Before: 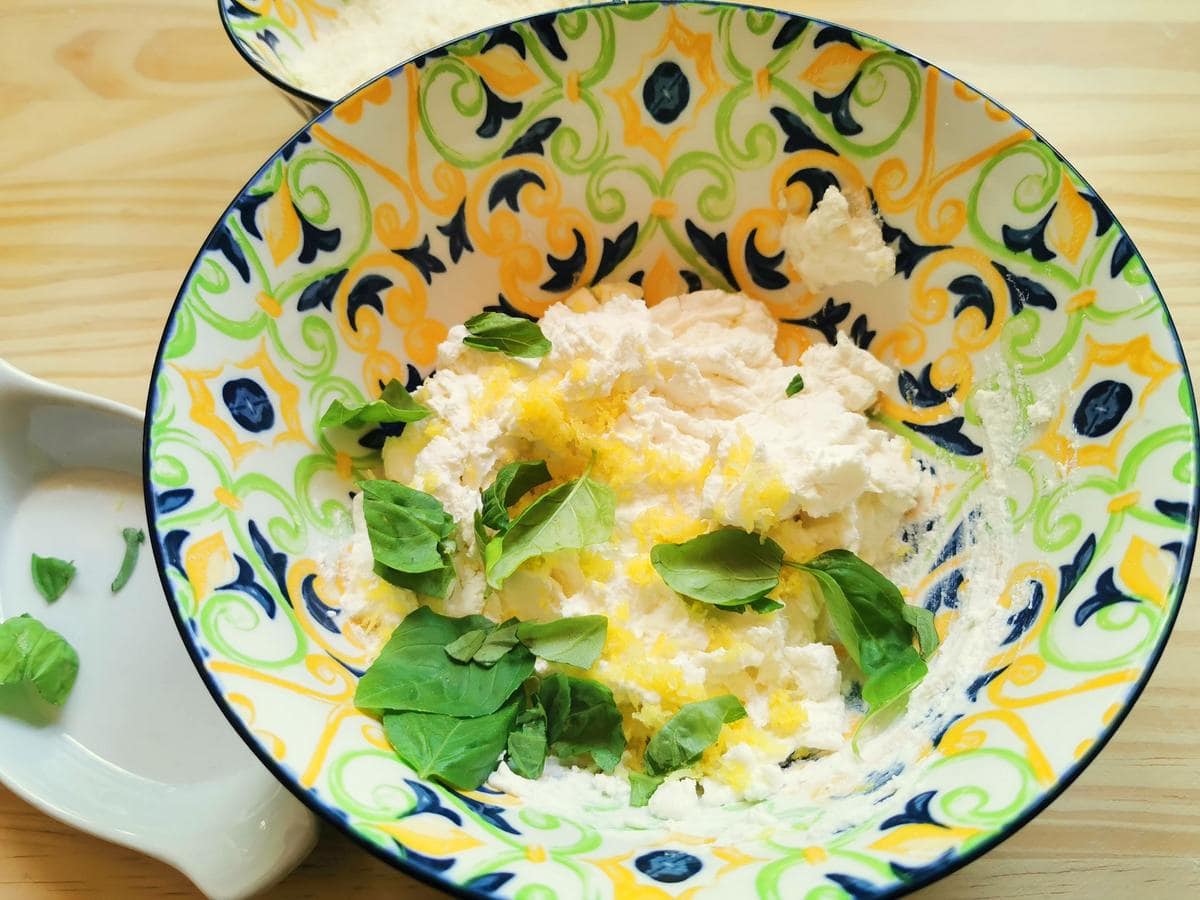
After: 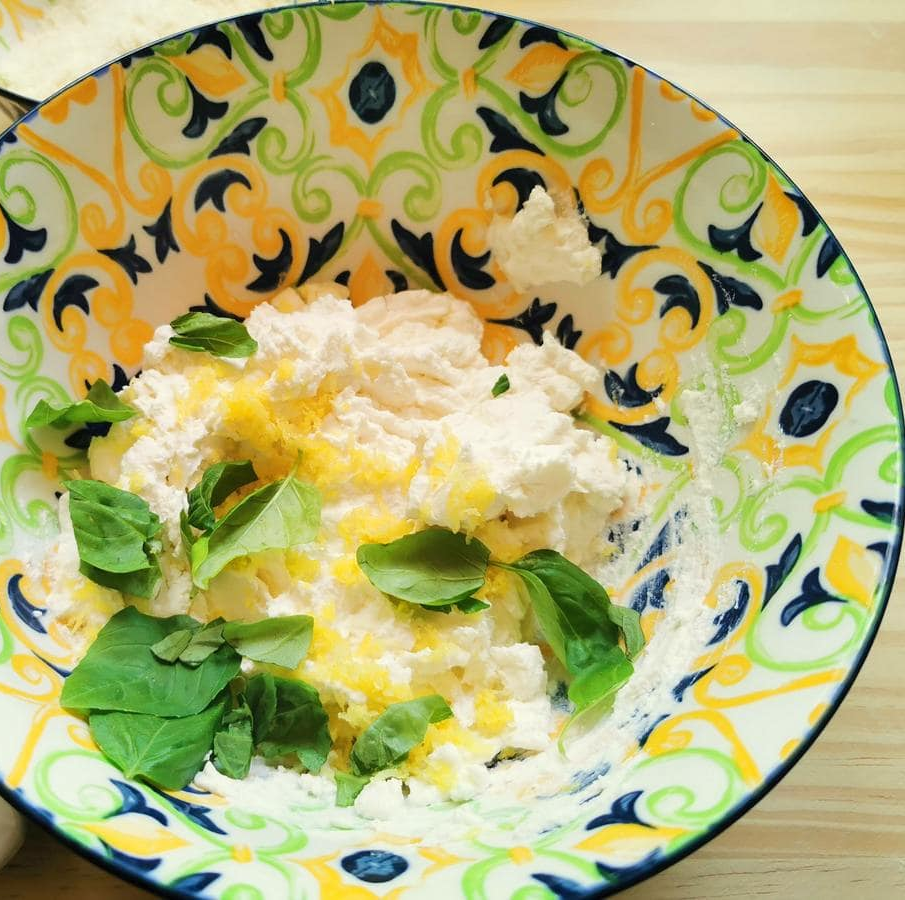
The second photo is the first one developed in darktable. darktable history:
crop and rotate: left 24.558%
